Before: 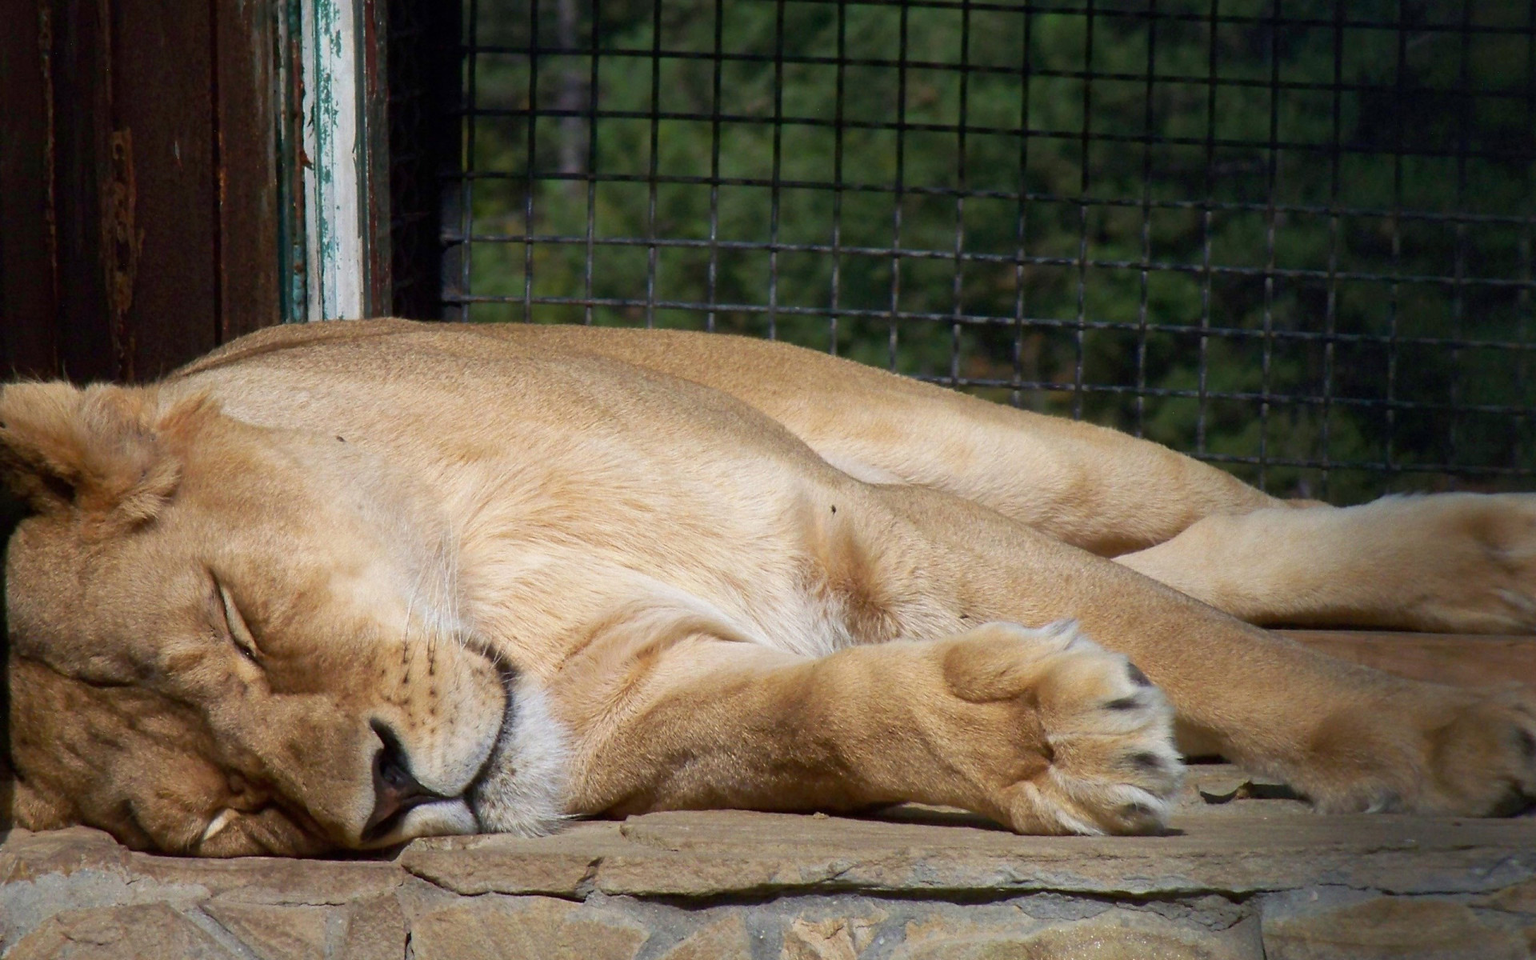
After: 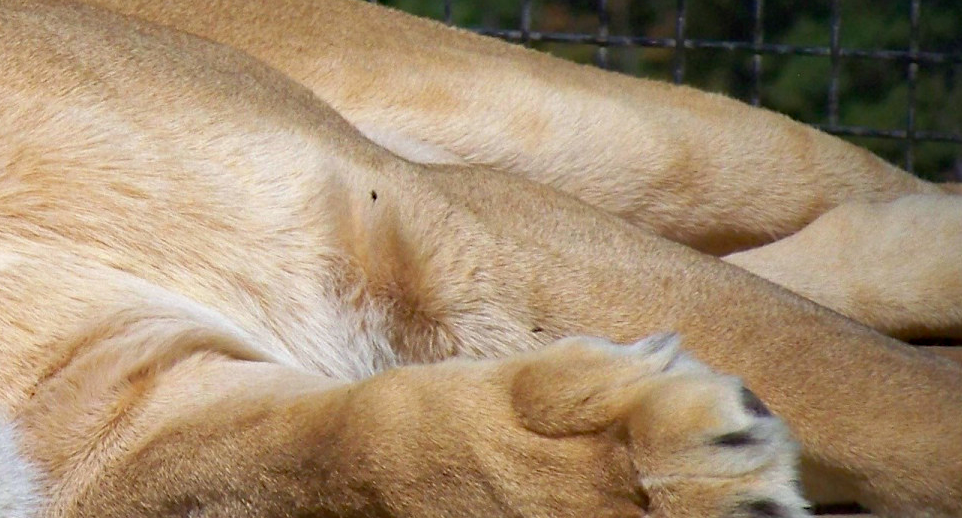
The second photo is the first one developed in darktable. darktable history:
exposure: compensate highlight preservation false
haze removal: compatibility mode true, adaptive false
crop: left 34.836%, top 36.776%, right 15.011%, bottom 19.981%
